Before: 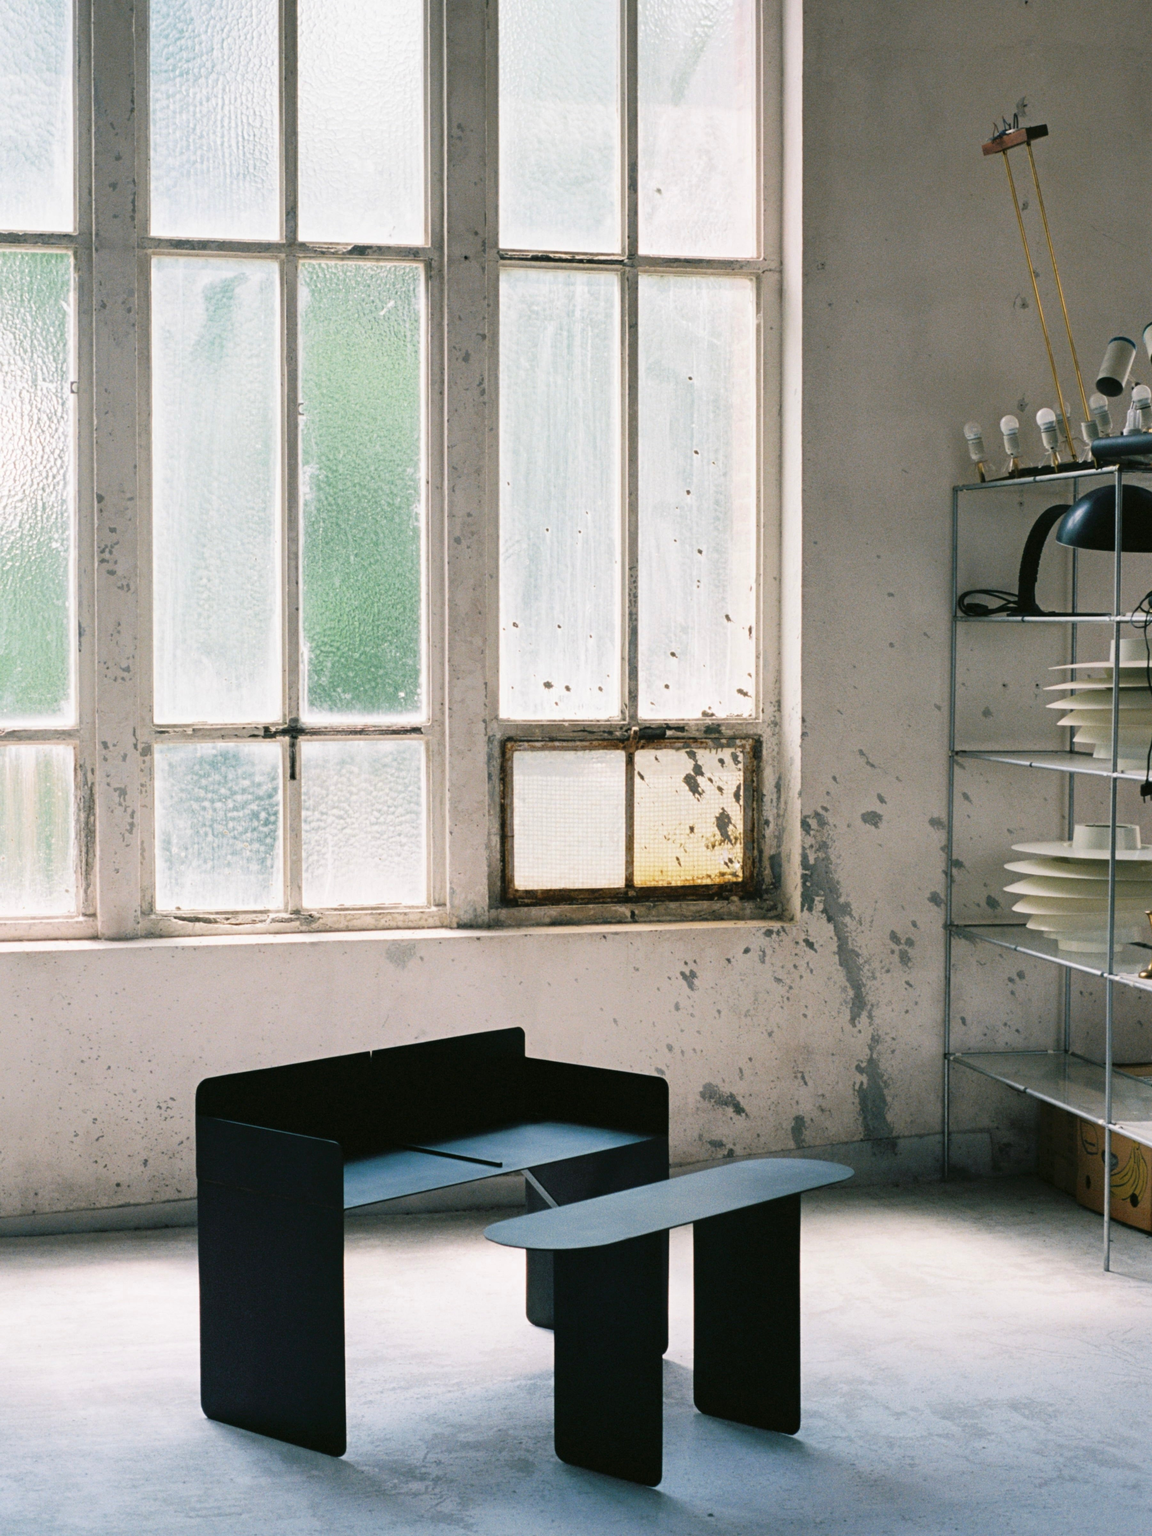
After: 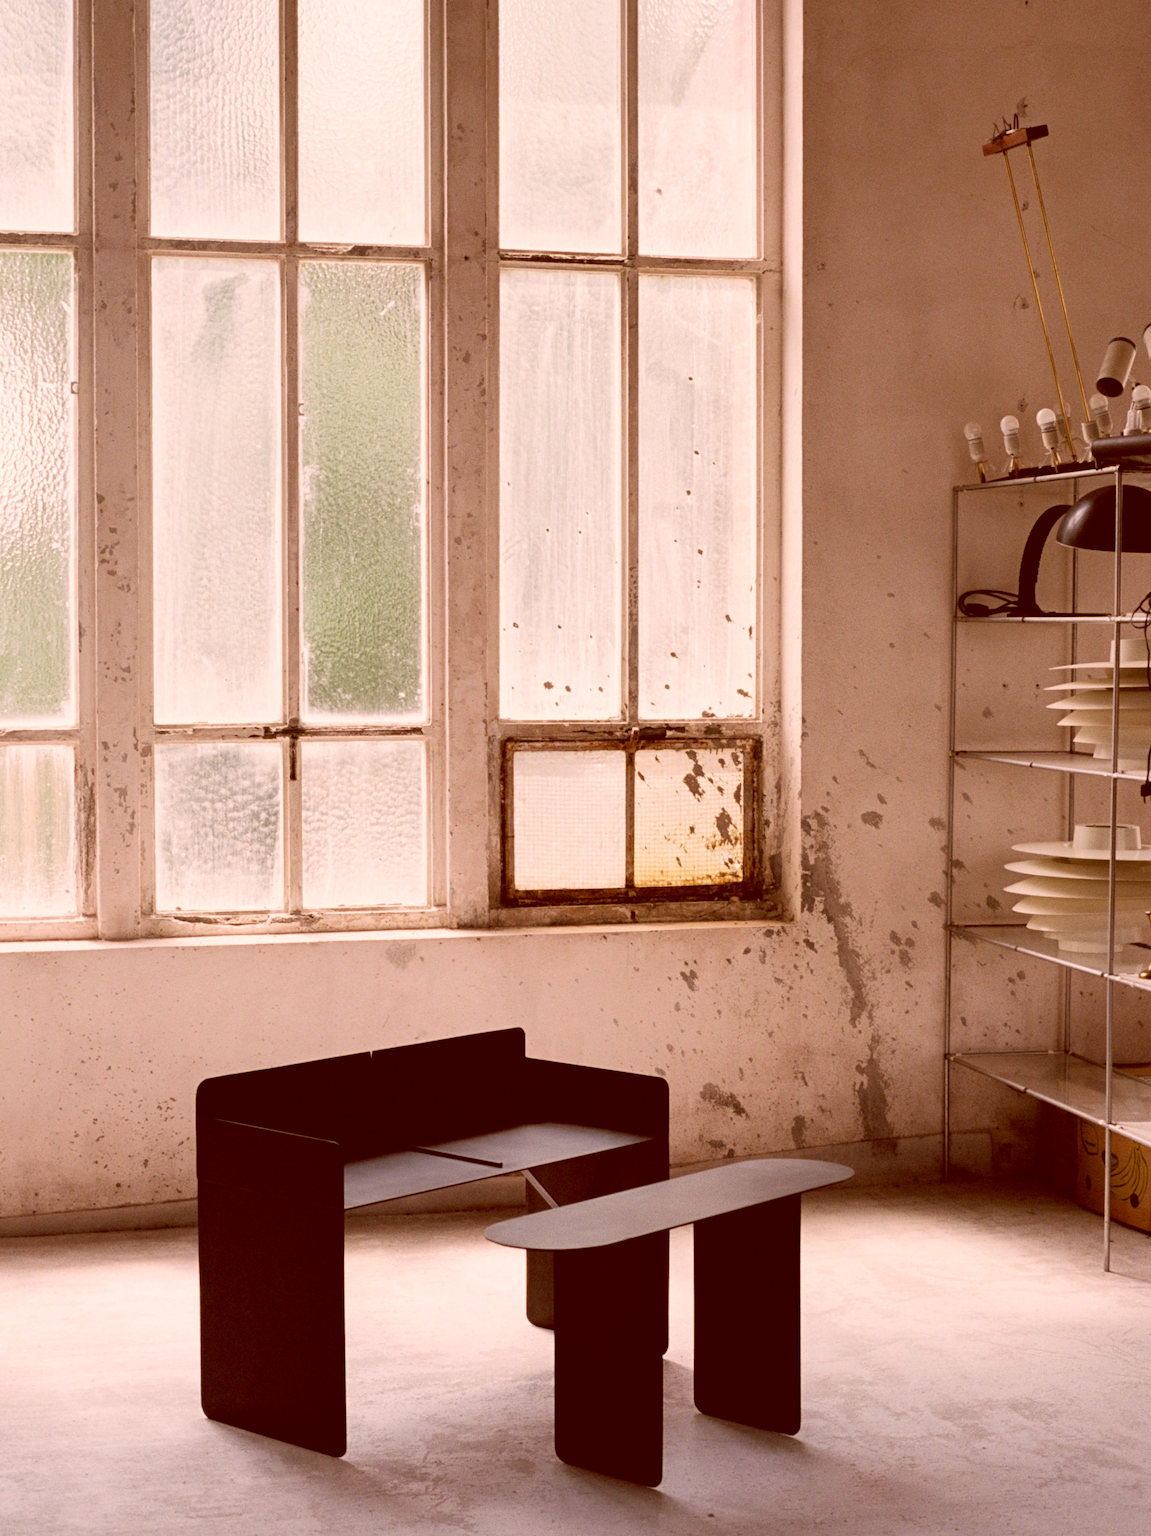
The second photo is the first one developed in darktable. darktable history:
color correction: highlights a* 9.04, highlights b* 8.93, shadows a* 39.44, shadows b* 39.41, saturation 0.793
